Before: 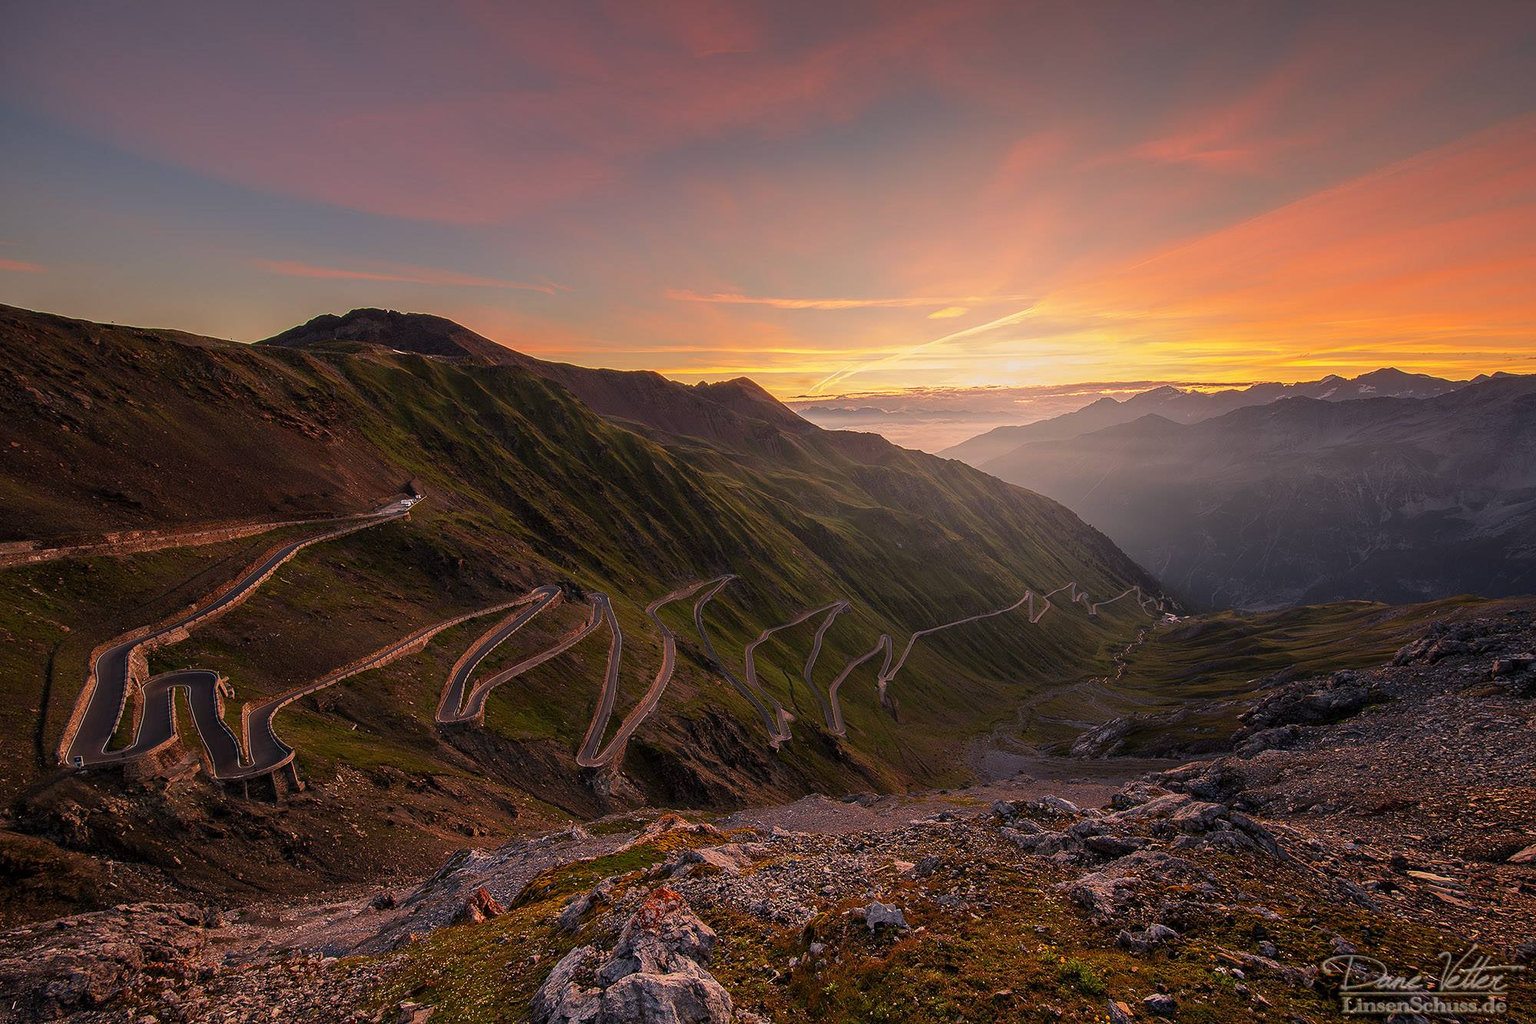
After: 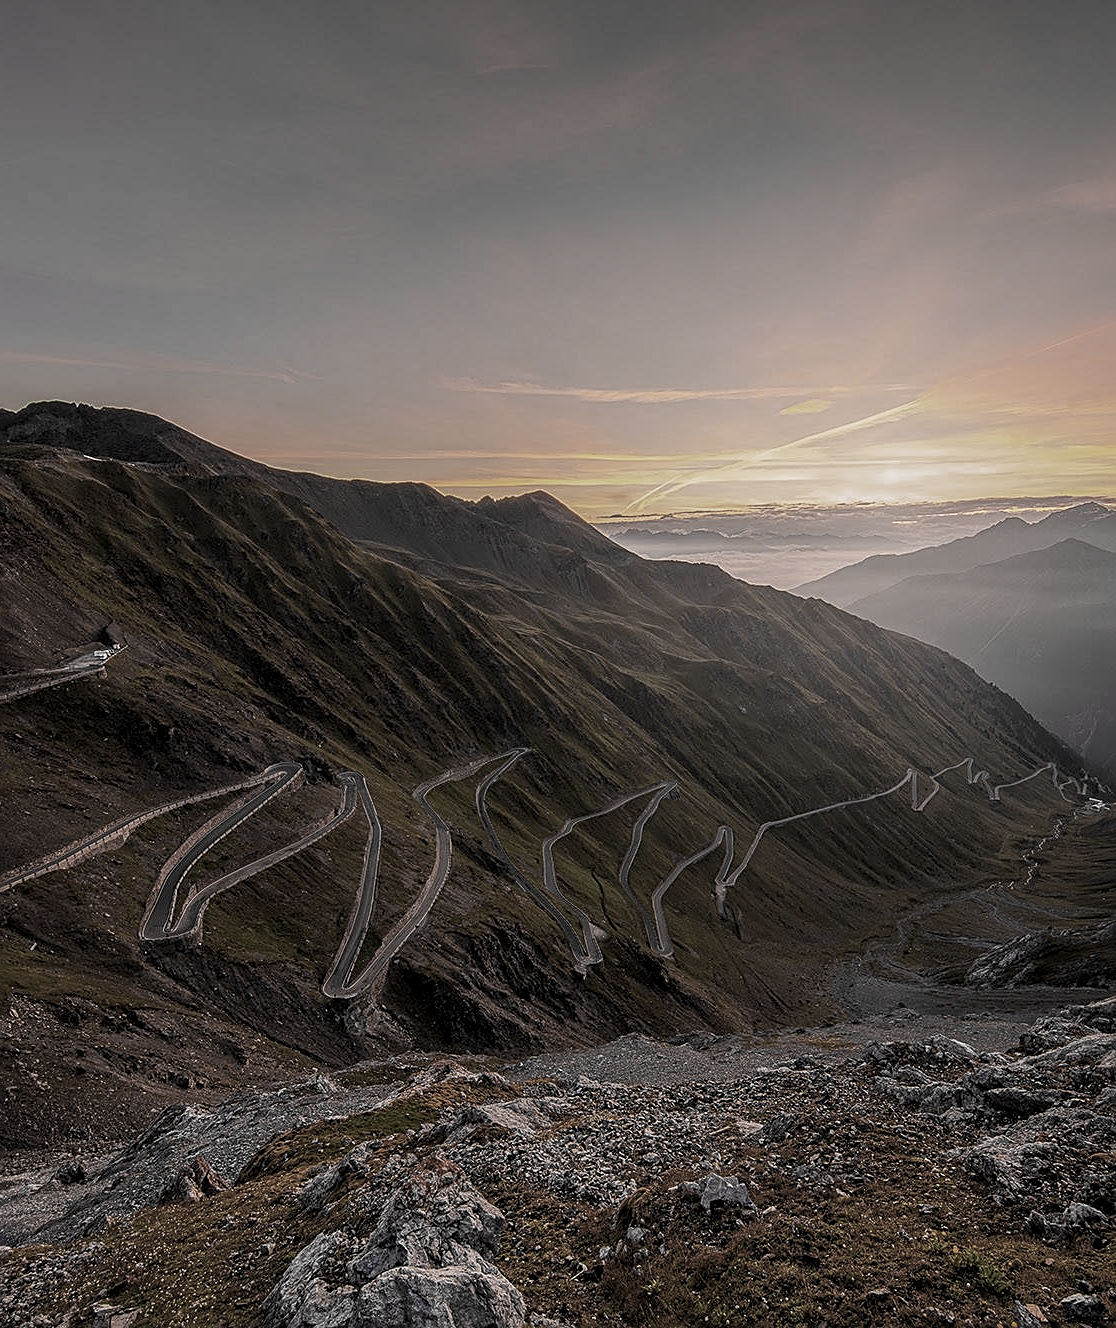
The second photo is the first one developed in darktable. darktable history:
sharpen: on, module defaults
color zones: curves: ch0 [(0, 0.487) (0.241, 0.395) (0.434, 0.373) (0.658, 0.412) (0.838, 0.487)]; ch1 [(0, 0) (0.053, 0.053) (0.211, 0.202) (0.579, 0.259) (0.781, 0.241)]
crop: left 21.446%, right 22.468%
local contrast: detail 130%
